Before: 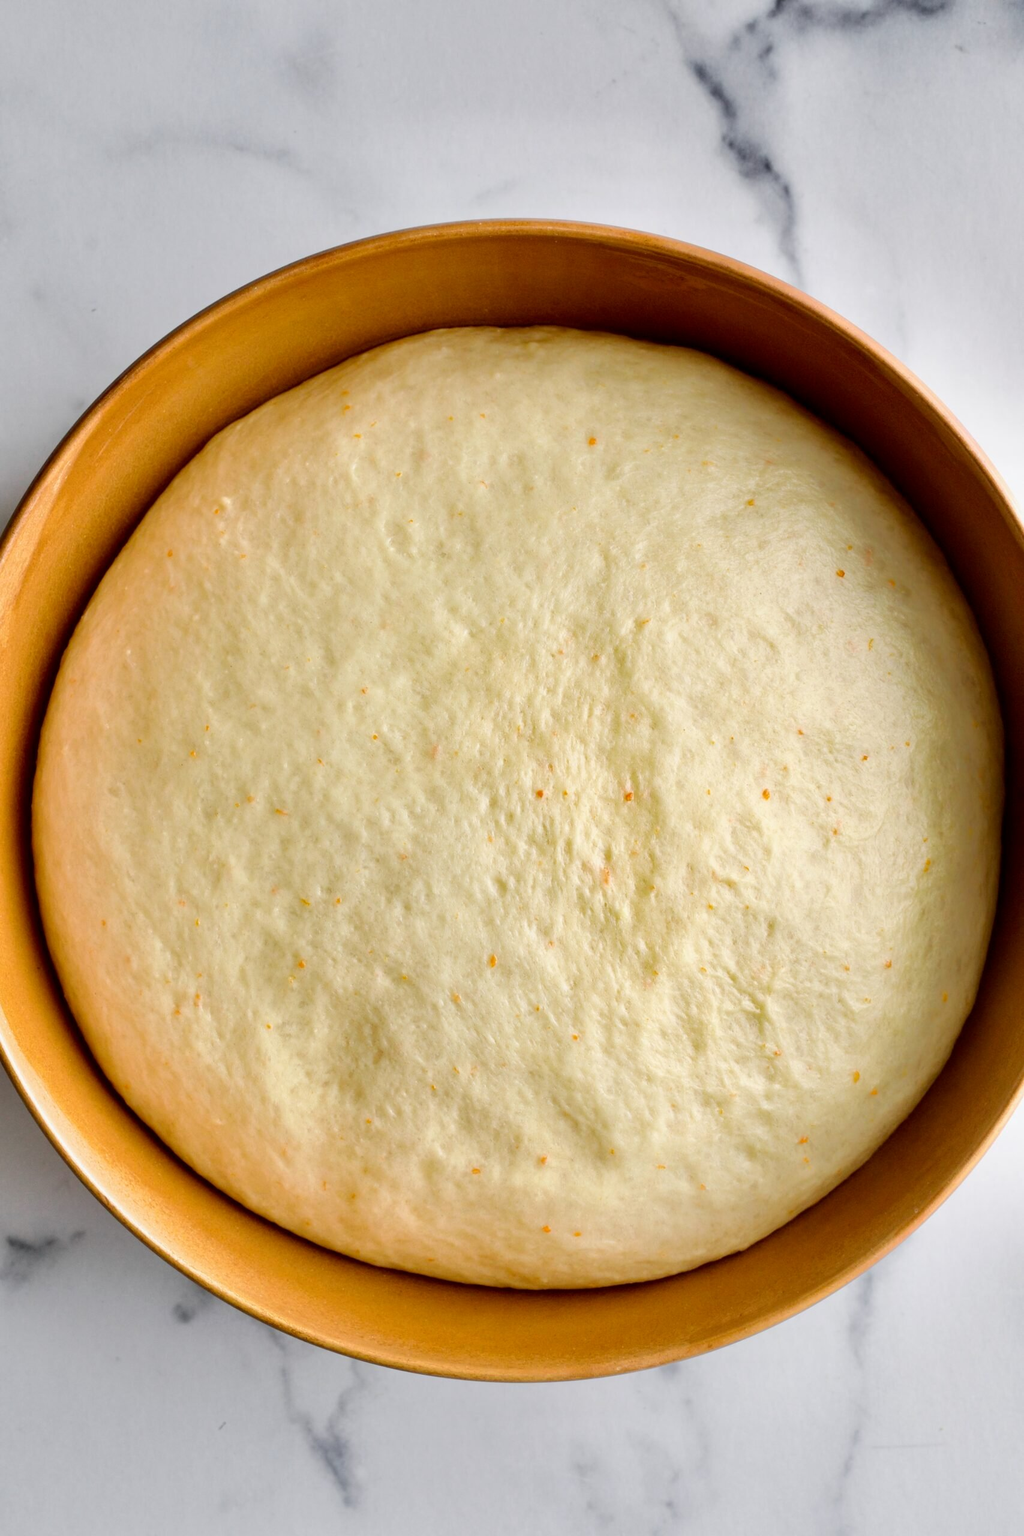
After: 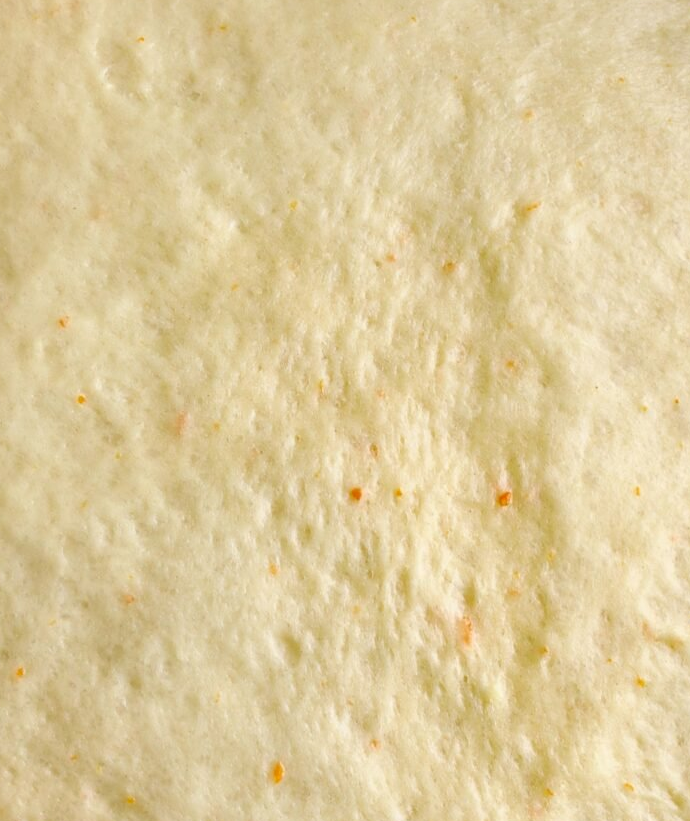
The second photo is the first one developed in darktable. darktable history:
crop: left 31.881%, top 32.386%, right 27.643%, bottom 35.535%
tone equalizer: on, module defaults
